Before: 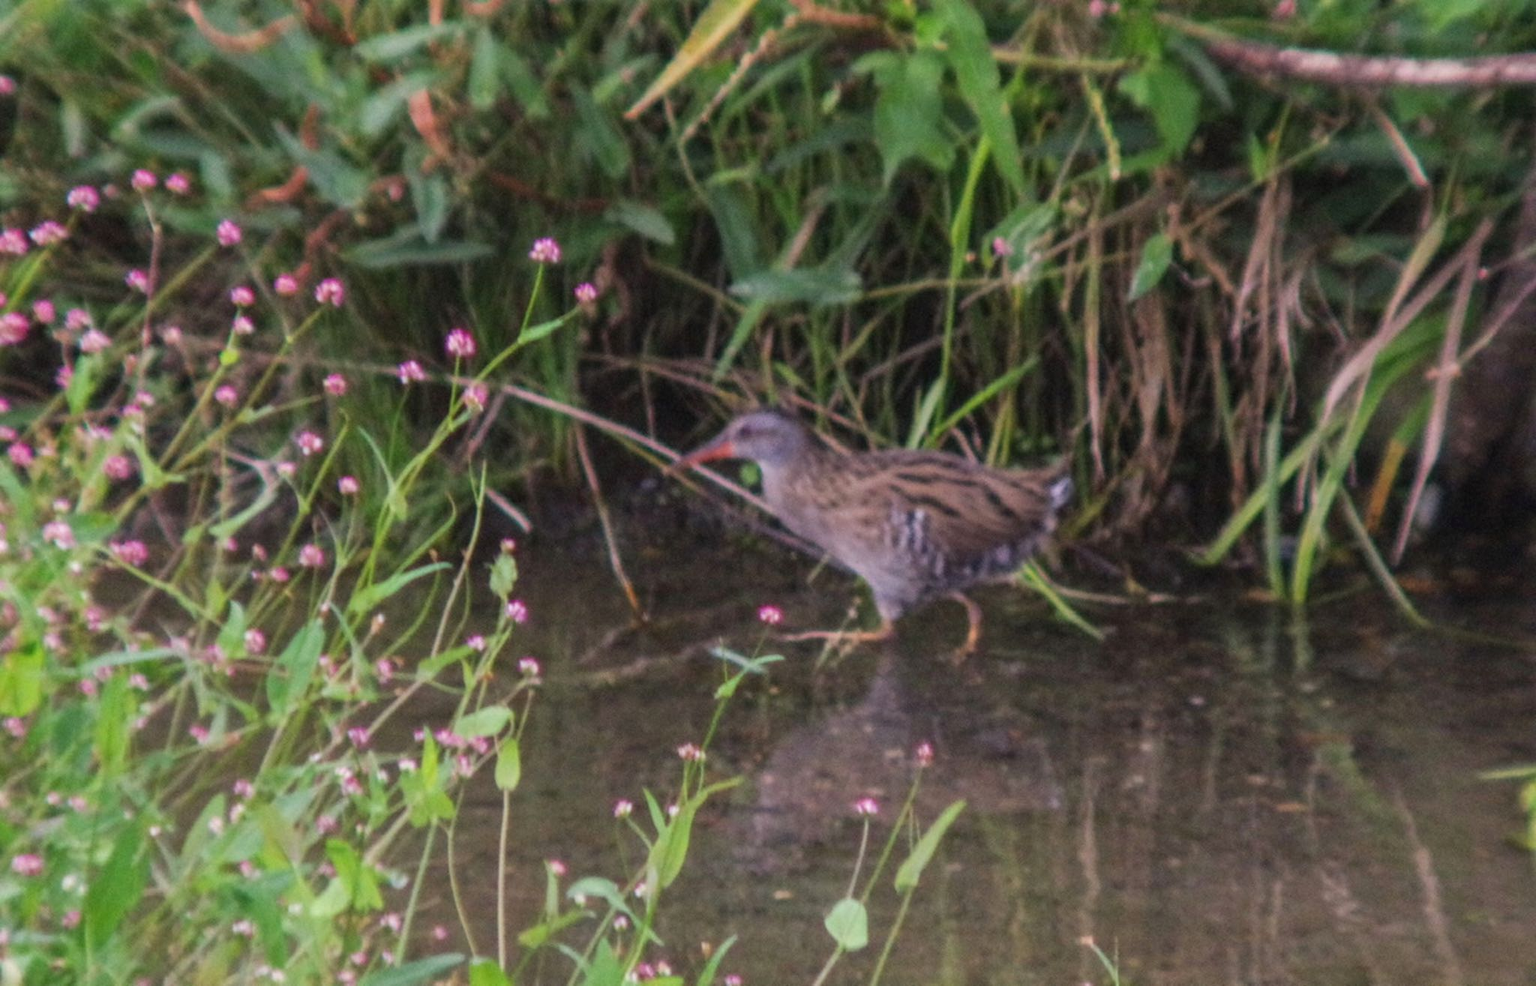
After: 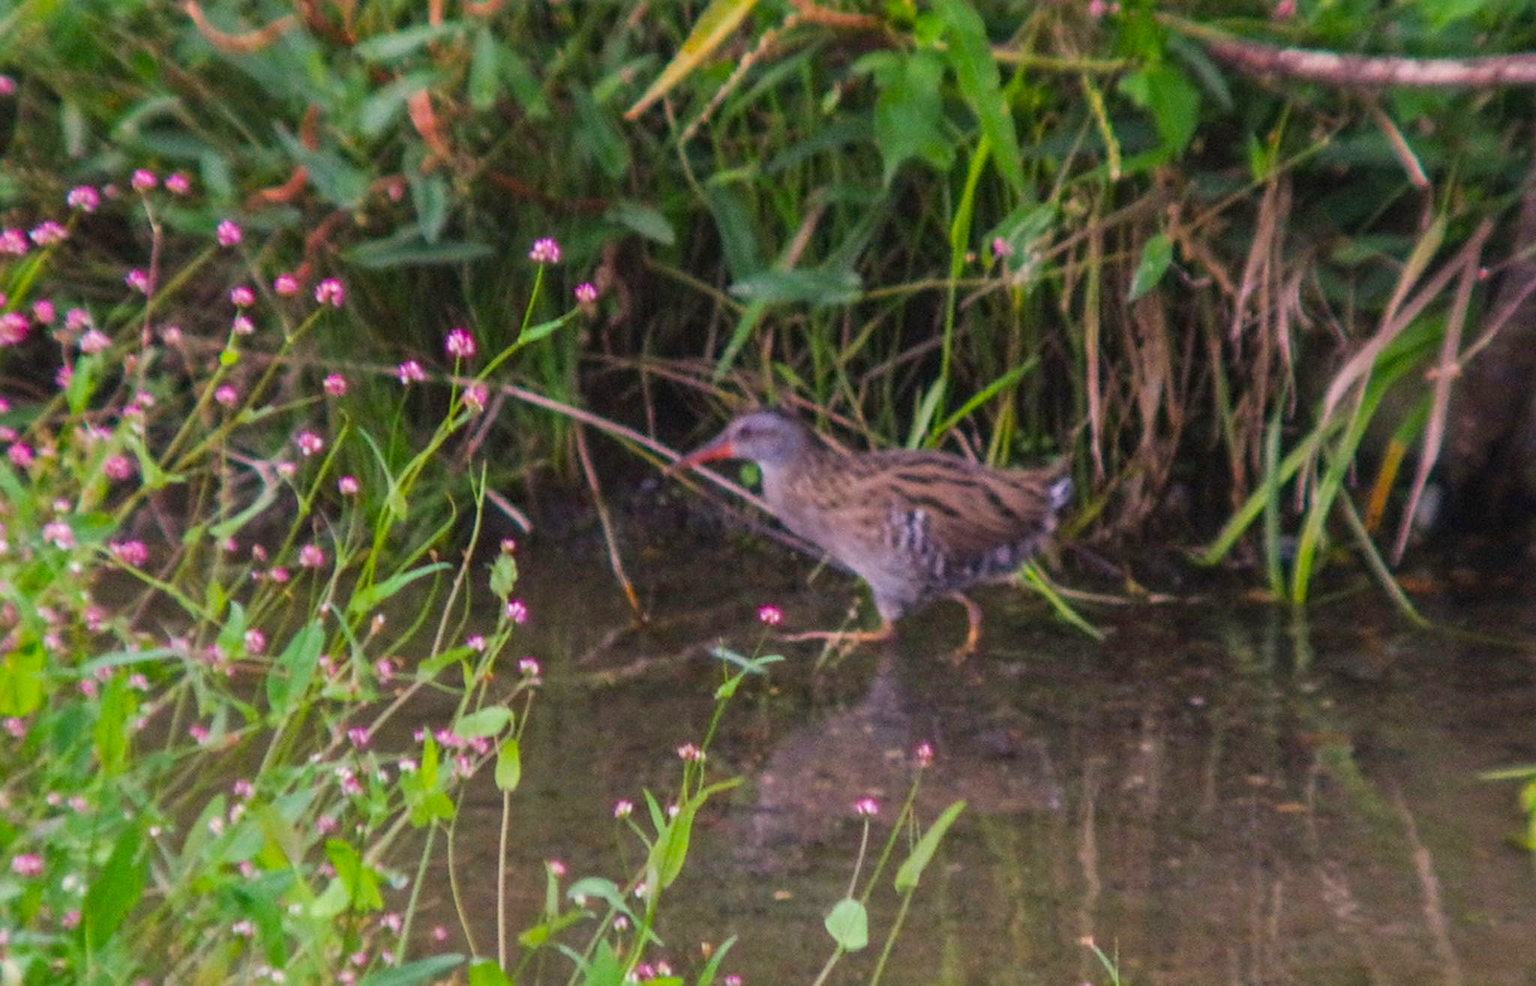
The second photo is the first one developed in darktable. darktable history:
color balance rgb: perceptual saturation grading › global saturation 34.05%, global vibrance 5.56%
sharpen: on, module defaults
